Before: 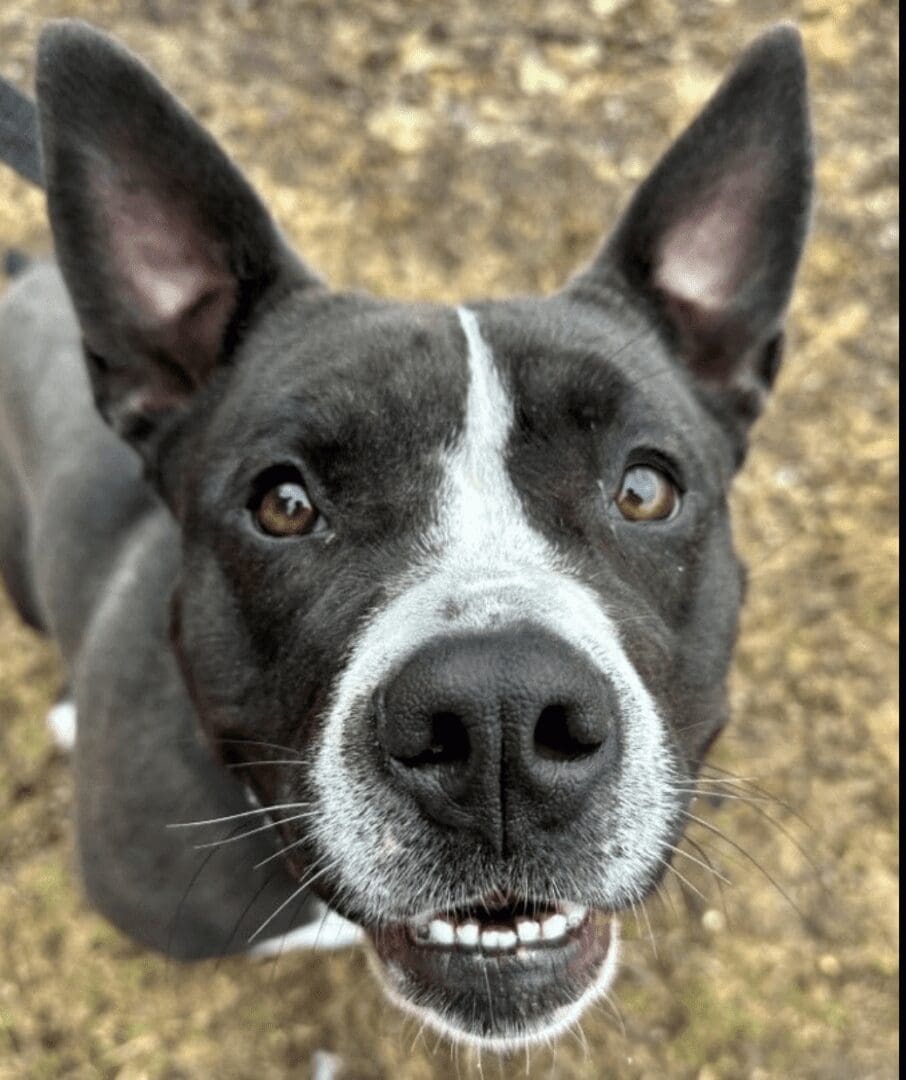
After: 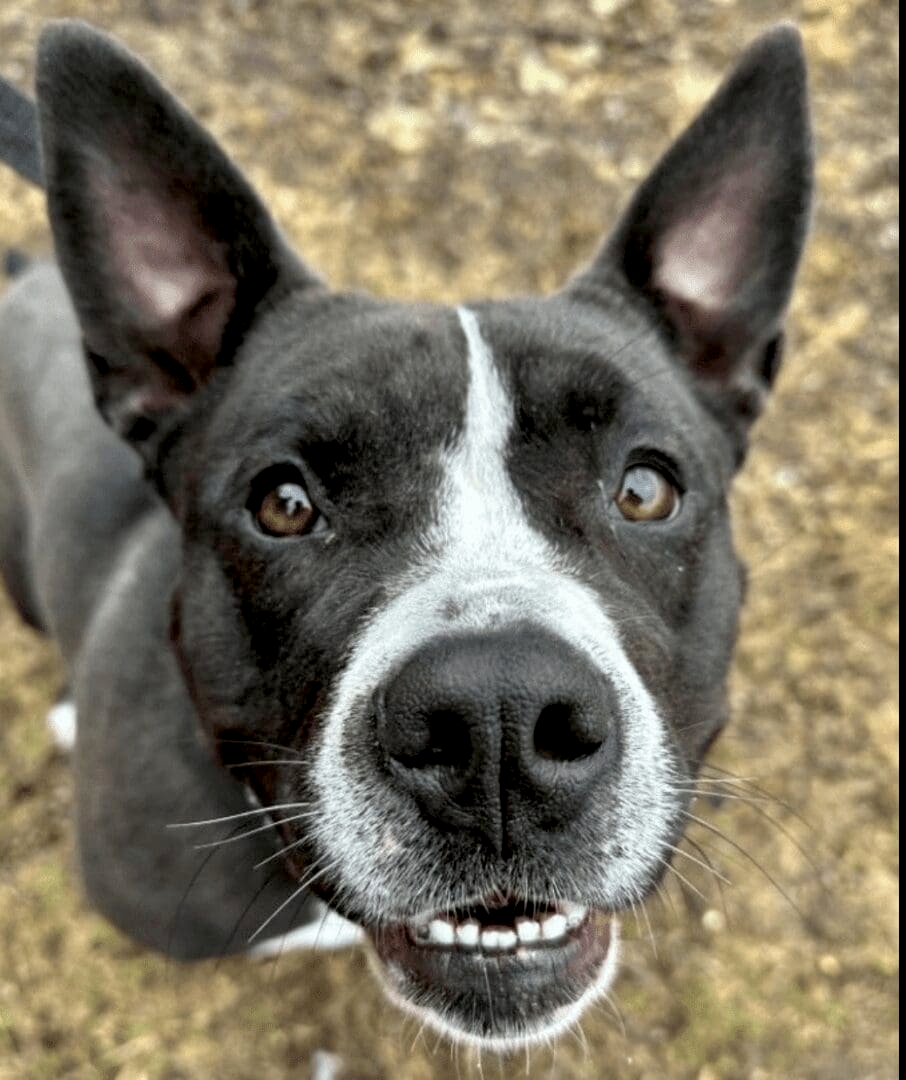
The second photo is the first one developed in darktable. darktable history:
exposure: black level correction 0.009, exposure 0.017 EV, compensate exposure bias true, compensate highlight preservation false
